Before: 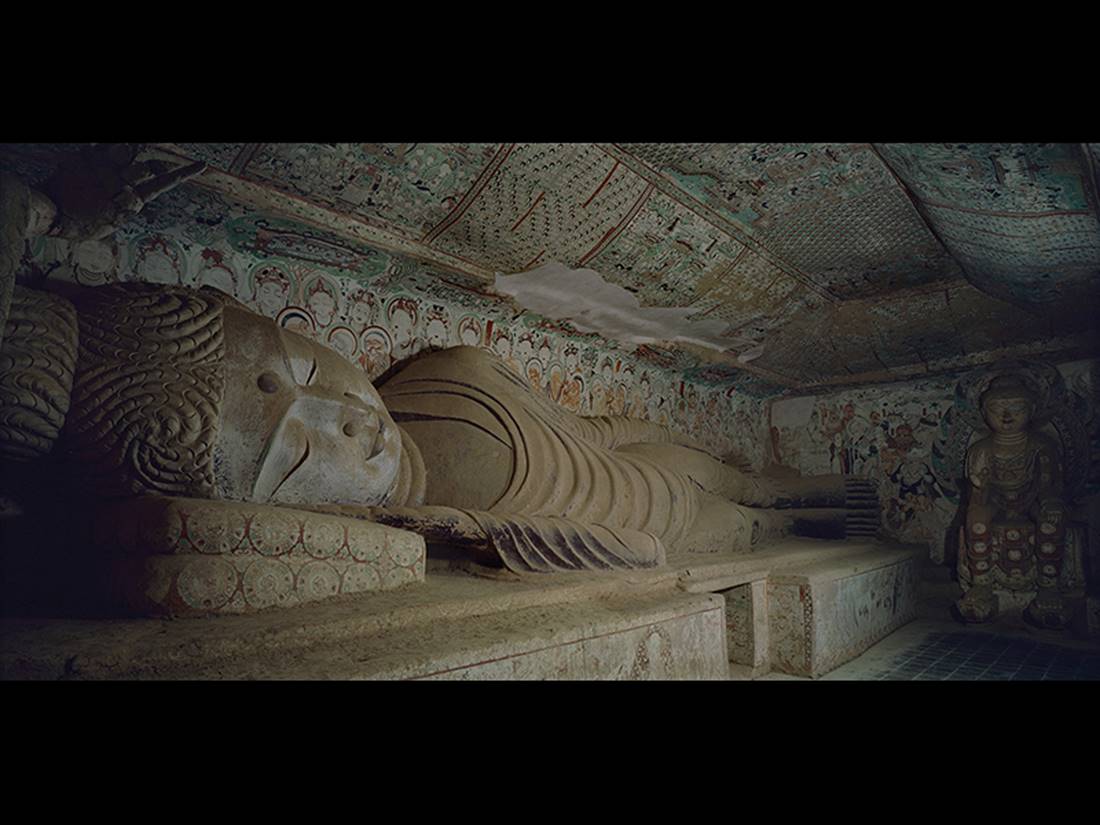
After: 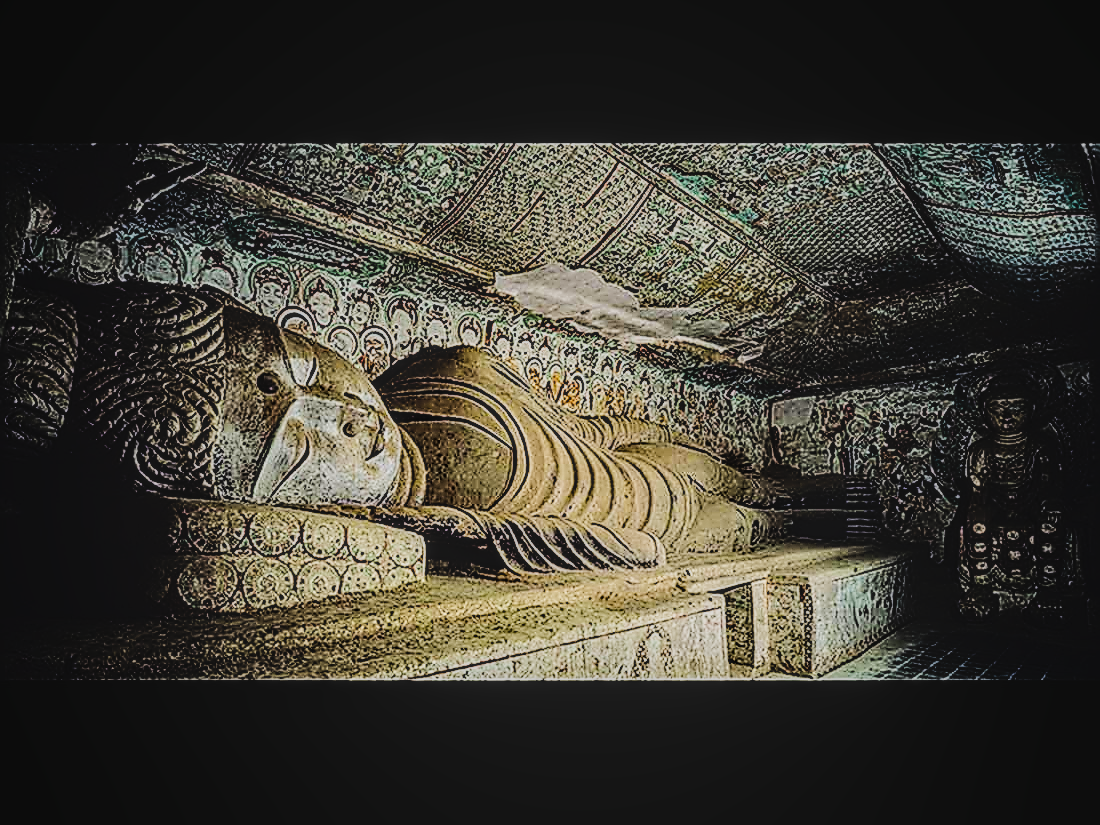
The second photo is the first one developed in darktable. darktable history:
base curve: curves: ch0 [(0, 0) (0.036, 0.01) (0.123, 0.254) (0.258, 0.504) (0.507, 0.748) (1, 1)]
color balance rgb: perceptual saturation grading › global saturation 25.3%, global vibrance 14.76%
tone curve: curves: ch0 [(0, 0.029) (0.087, 0.084) (0.227, 0.239) (0.46, 0.576) (0.657, 0.796) (0.861, 0.932) (0.997, 0.951)]; ch1 [(0, 0) (0.353, 0.344) (0.45, 0.46) (0.502, 0.494) (0.534, 0.523) (0.573, 0.576) (0.602, 0.631) (0.647, 0.669) (1, 1)]; ch2 [(0, 0) (0.333, 0.346) (0.385, 0.395) (0.44, 0.466) (0.5, 0.493) (0.521, 0.56) (0.553, 0.579) (0.573, 0.599) (0.667, 0.777) (1, 1)], preserve colors none
sharpen: amount 1.984
local contrast: highlights 5%, shadows 7%, detail 133%
